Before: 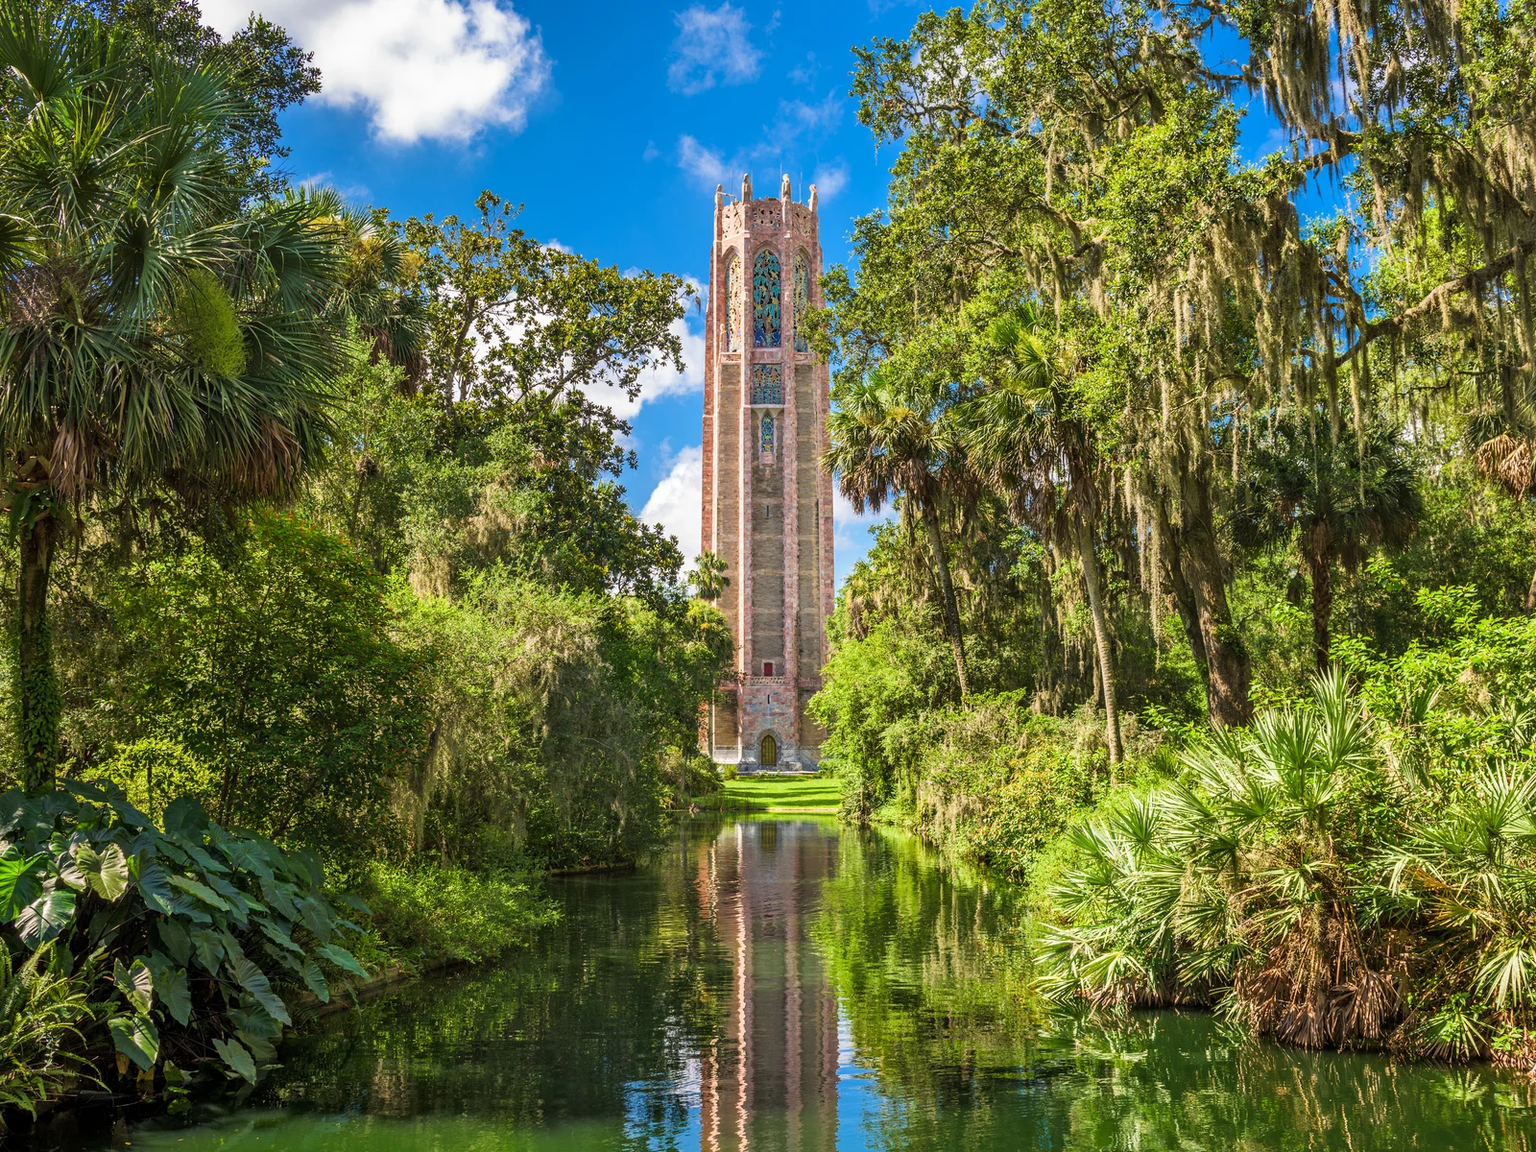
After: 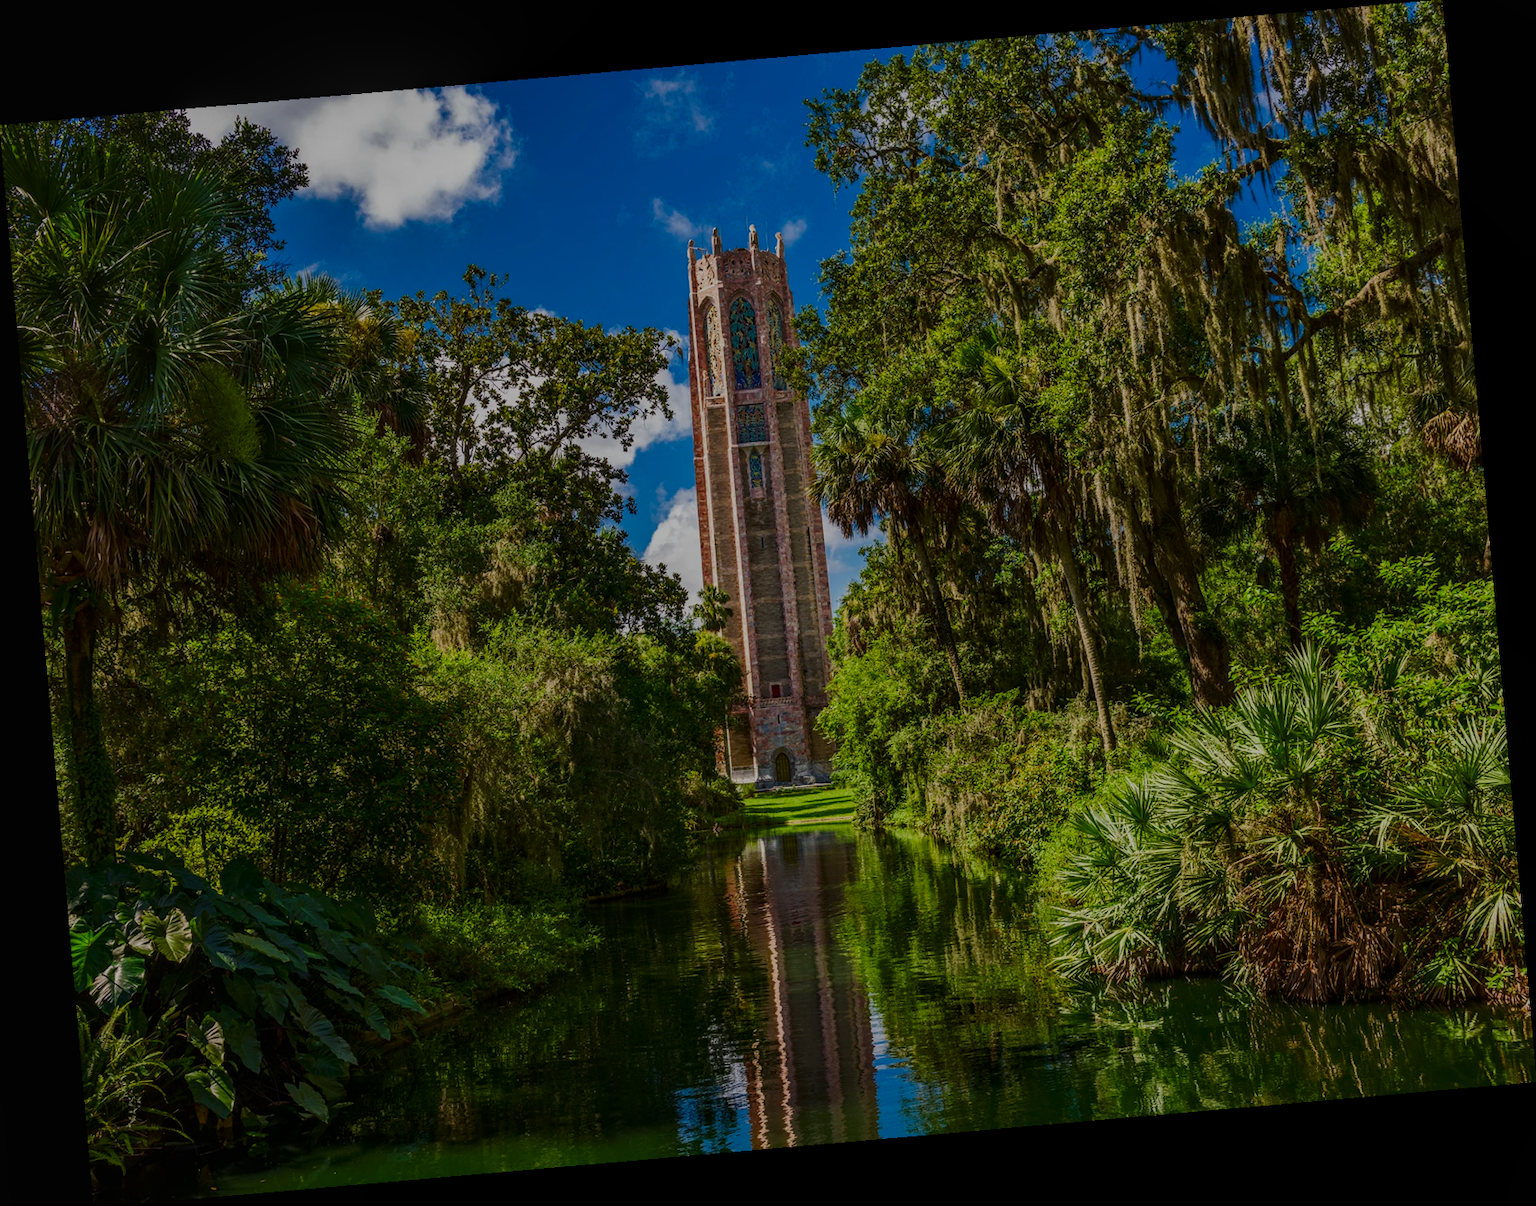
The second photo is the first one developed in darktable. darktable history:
local contrast: on, module defaults
exposure: black level correction -0.016, exposure -1.018 EV, compensate highlight preservation false
rotate and perspective: rotation -4.98°, automatic cropping off
contrast brightness saturation: contrast 0.1, brightness -0.26, saturation 0.14
